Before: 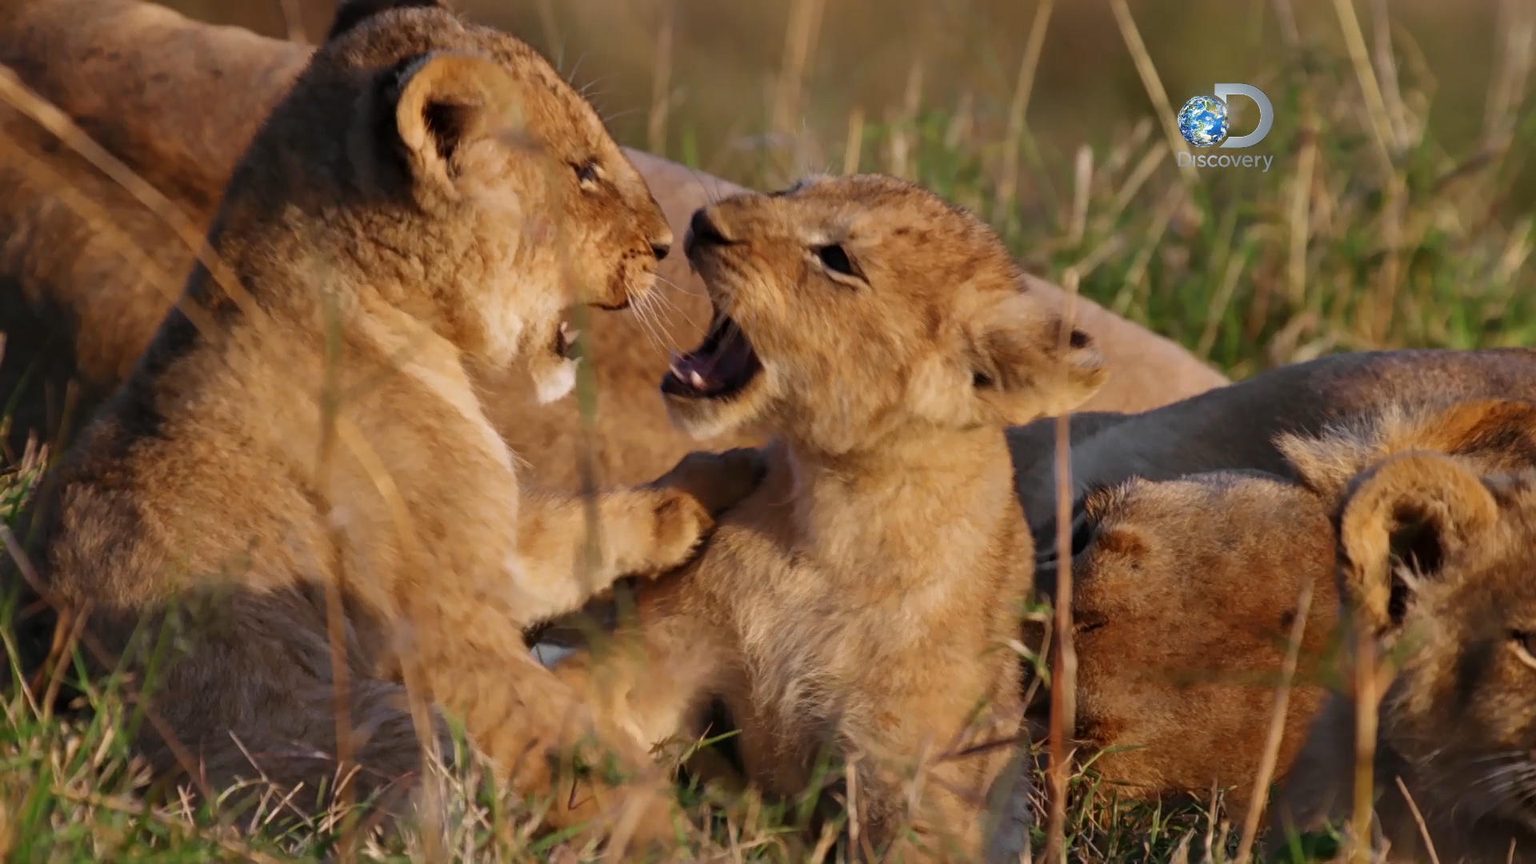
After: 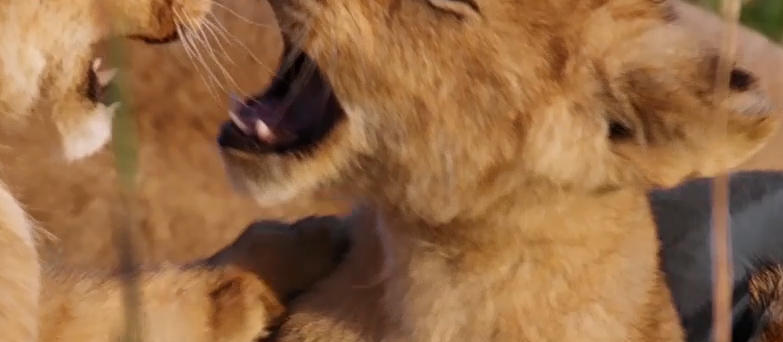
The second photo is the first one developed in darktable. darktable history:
crop: left 31.706%, top 31.93%, right 27.472%, bottom 36.394%
